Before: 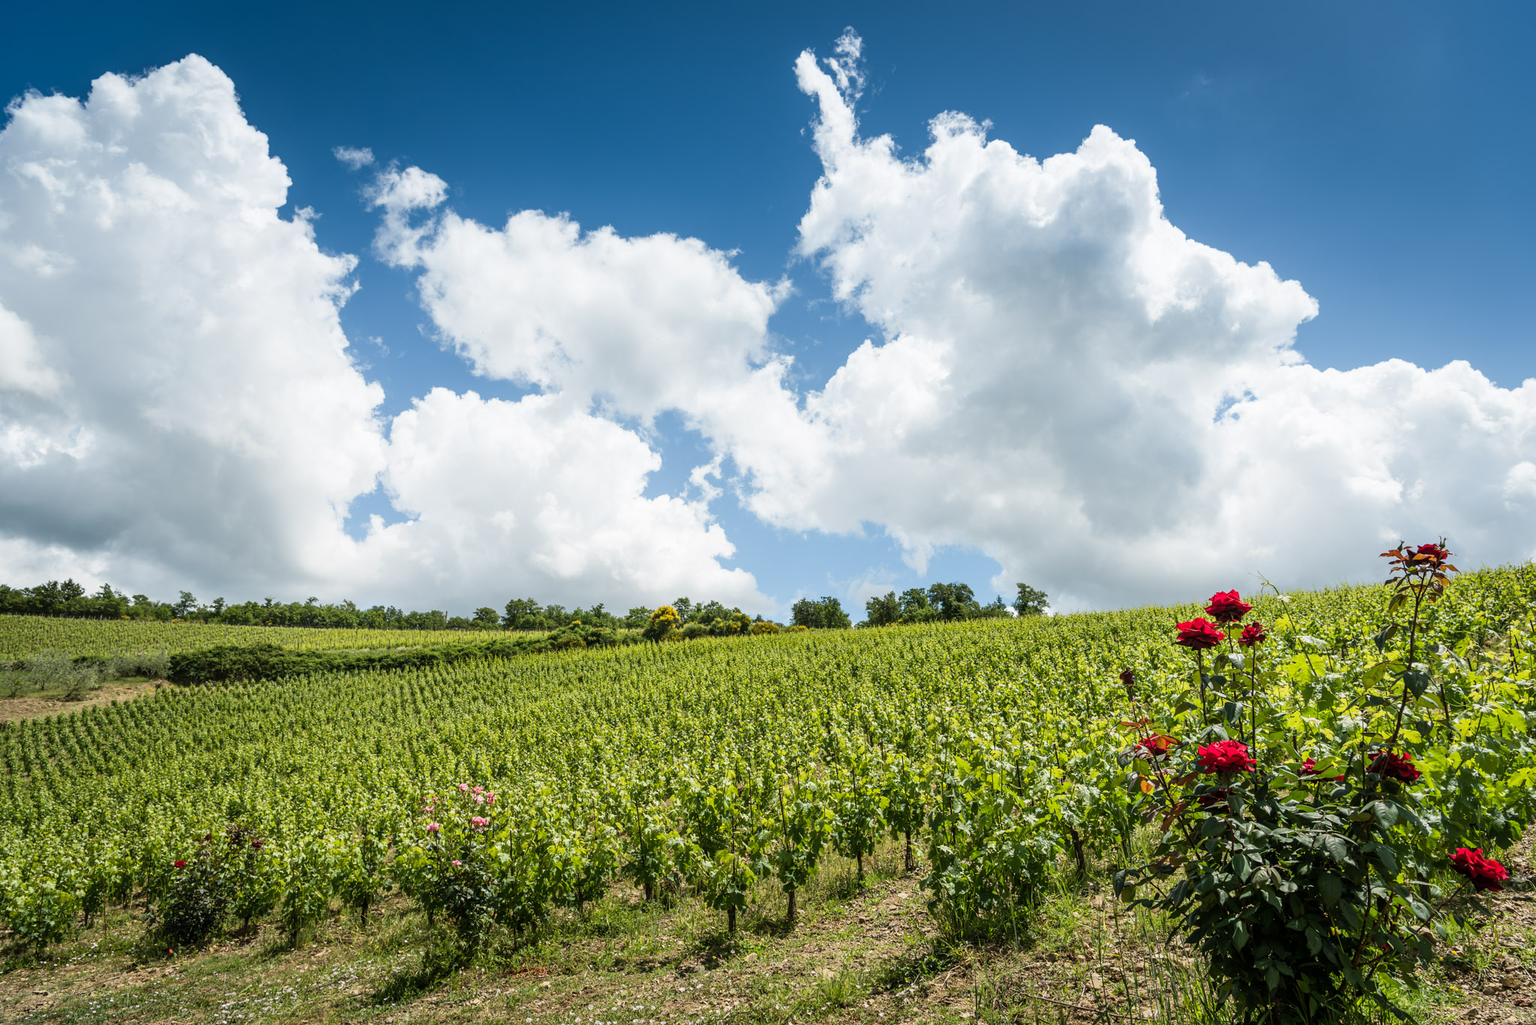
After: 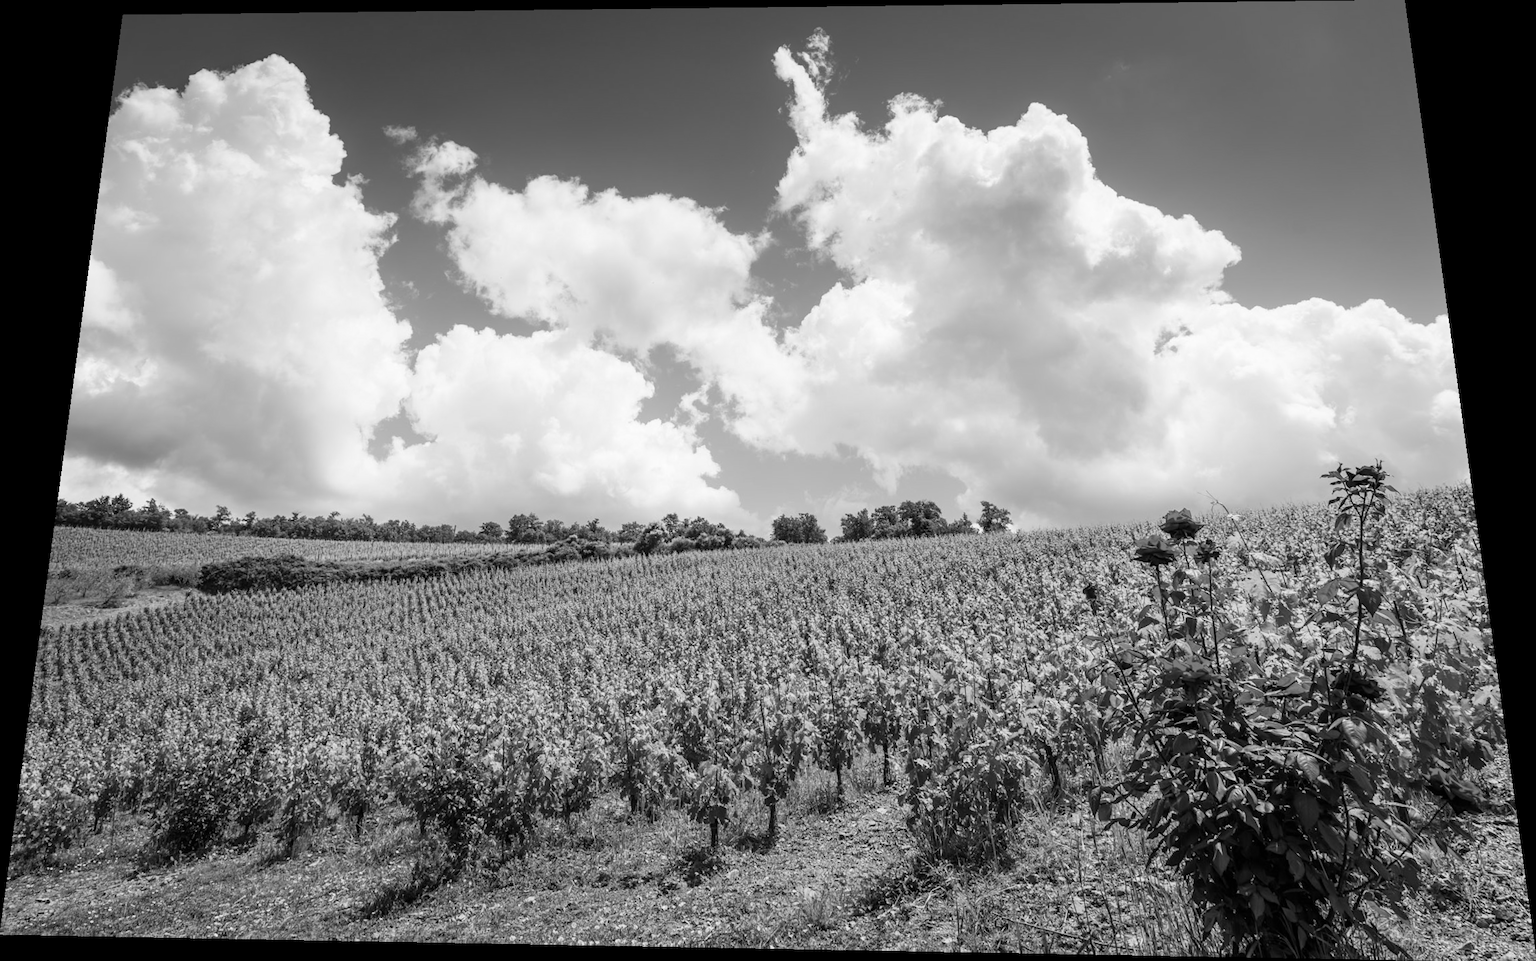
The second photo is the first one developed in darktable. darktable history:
rotate and perspective: rotation 0.128°, lens shift (vertical) -0.181, lens shift (horizontal) -0.044, shear 0.001, automatic cropping off
monochrome: a -4.13, b 5.16, size 1
